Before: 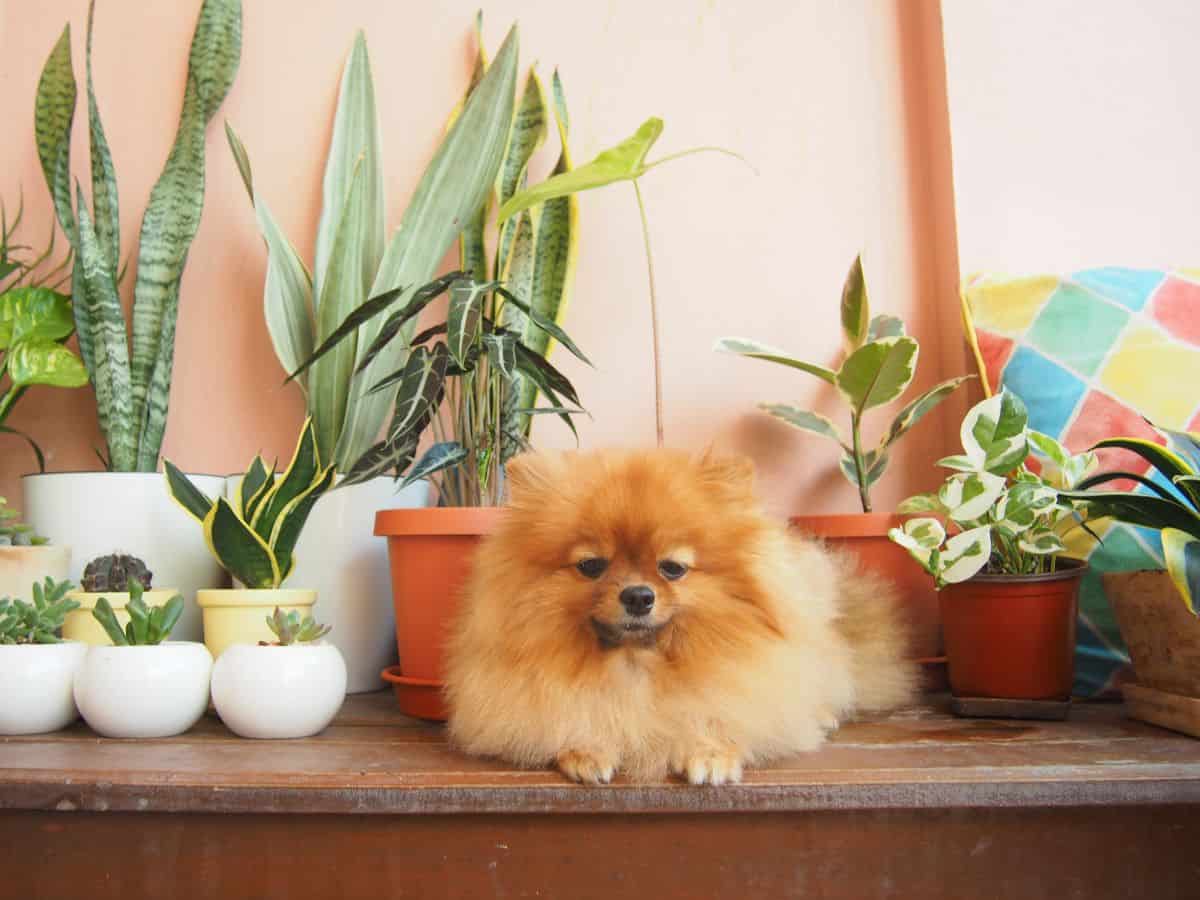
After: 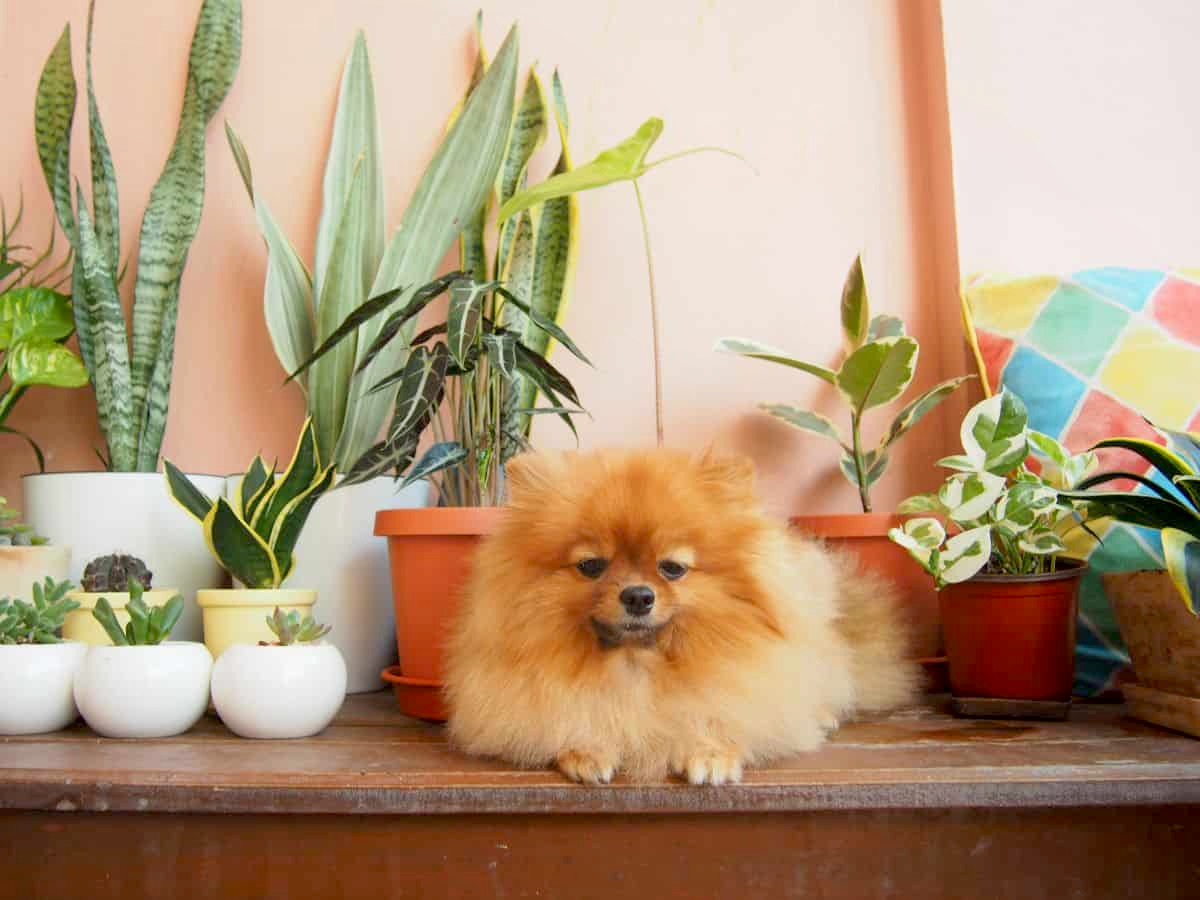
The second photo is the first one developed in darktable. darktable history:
exposure: black level correction 0.01, exposure 0.007 EV, compensate exposure bias true, compensate highlight preservation false
local contrast: mode bilateral grid, contrast 100, coarseness 100, detail 91%, midtone range 0.2
